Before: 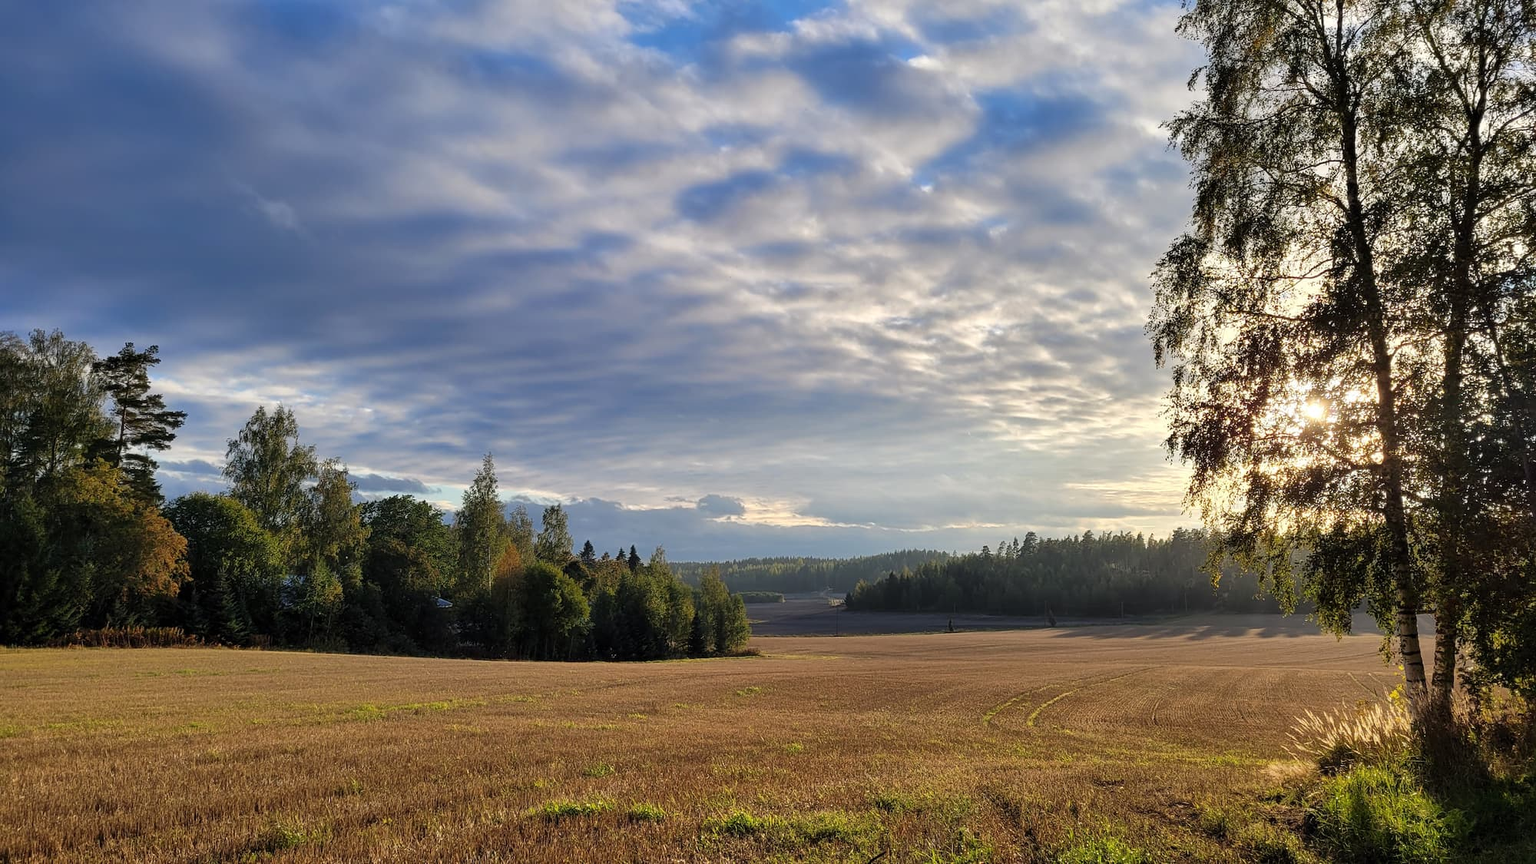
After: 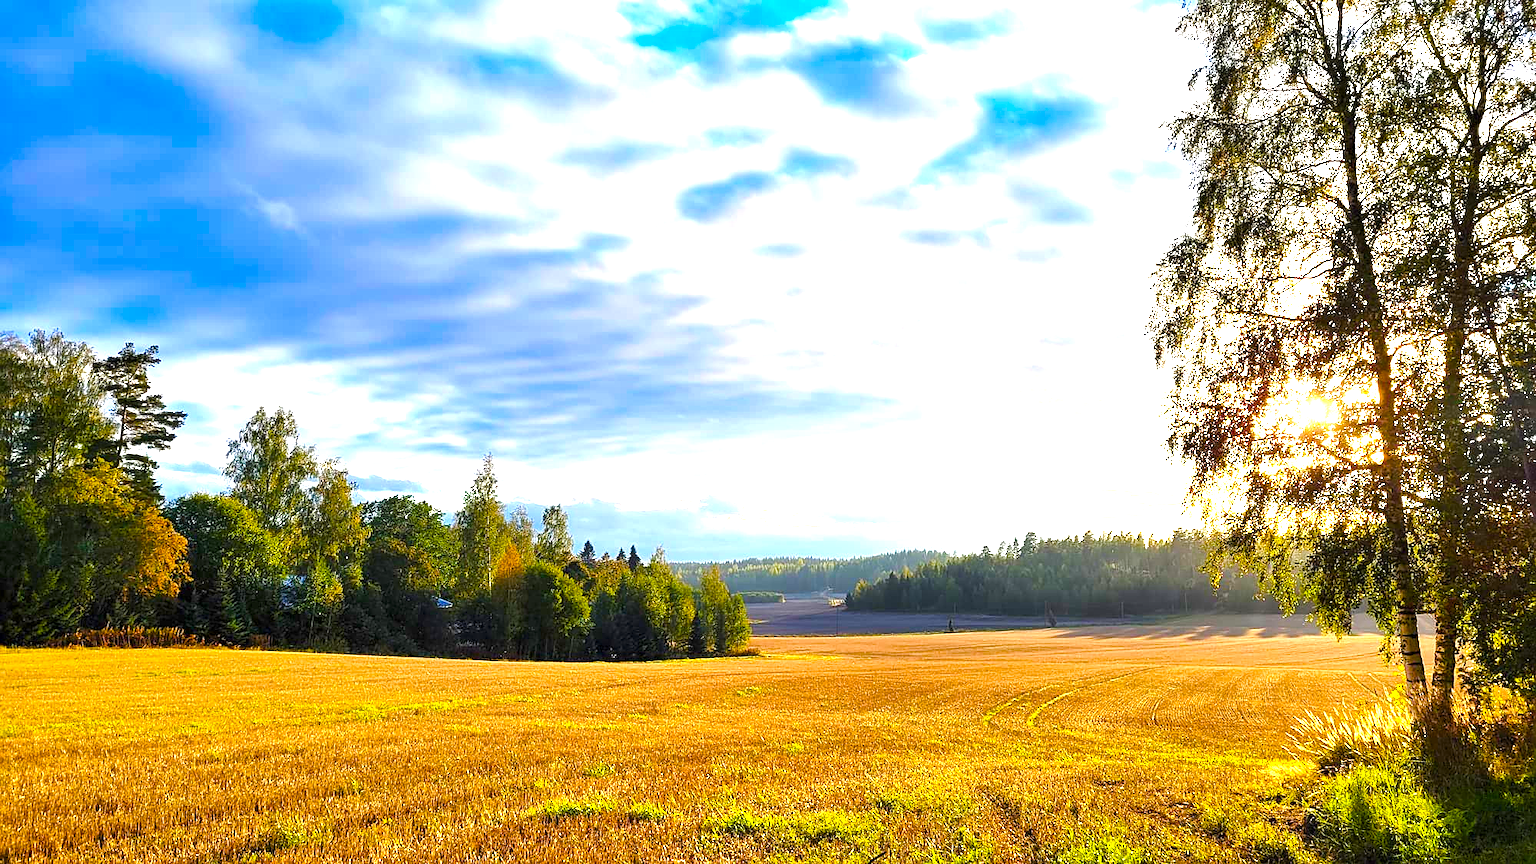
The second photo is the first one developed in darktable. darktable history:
color balance rgb: linear chroma grading › shadows 10%, linear chroma grading › highlights 10%, linear chroma grading › global chroma 15%, linear chroma grading › mid-tones 15%, perceptual saturation grading › global saturation 40%, perceptual saturation grading › highlights -25%, perceptual saturation grading › mid-tones 35%, perceptual saturation grading › shadows 35%, perceptual brilliance grading › global brilliance 11.29%, global vibrance 11.29%
exposure: black level correction 0, exposure 1.3 EV, compensate exposure bias true, compensate highlight preservation false
sharpen: radius 1.272, amount 0.305, threshold 0
